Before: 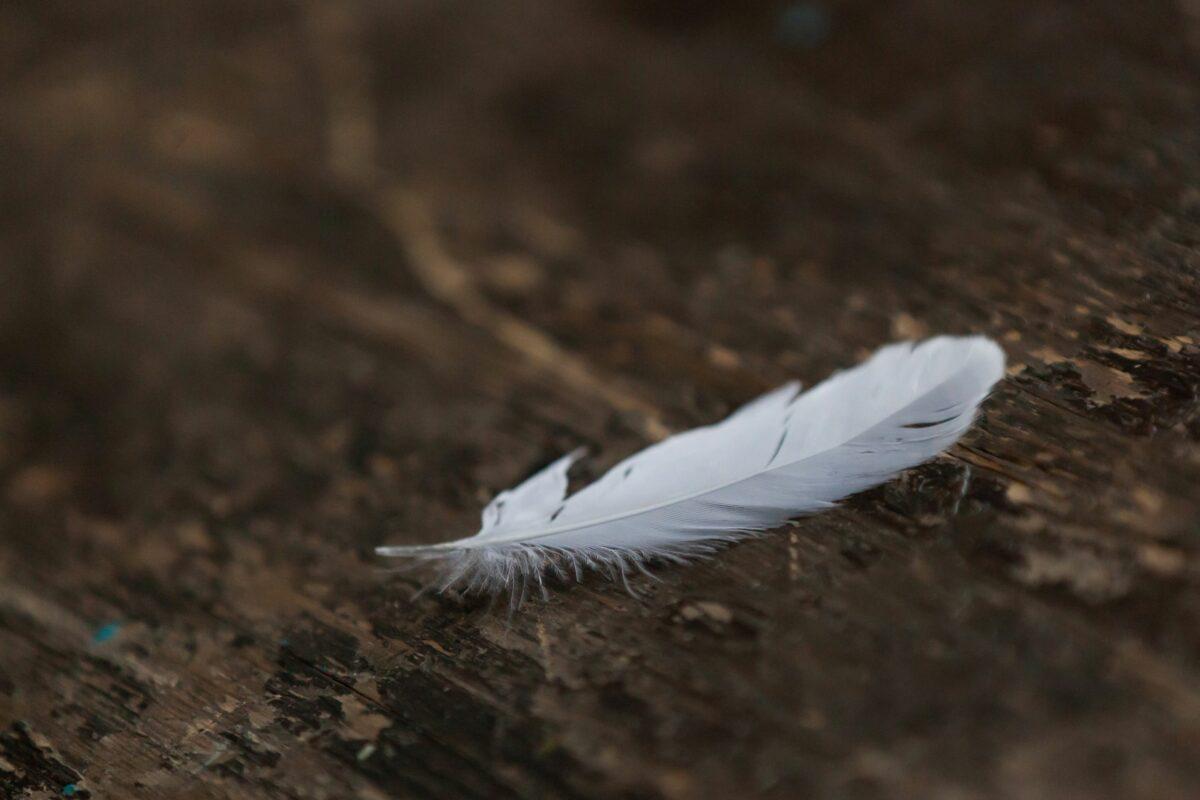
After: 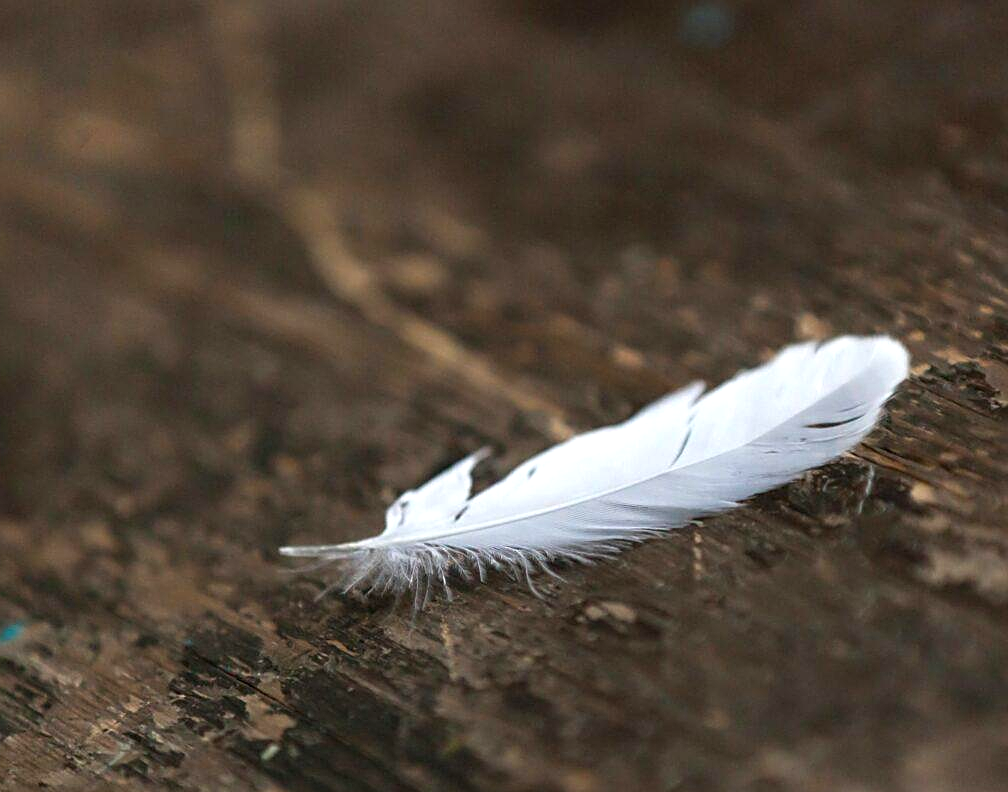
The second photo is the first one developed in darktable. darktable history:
crop: left 8.026%, right 7.374%
sharpen: on, module defaults
exposure: black level correction 0, exposure 0.9 EV, compensate highlight preservation false
